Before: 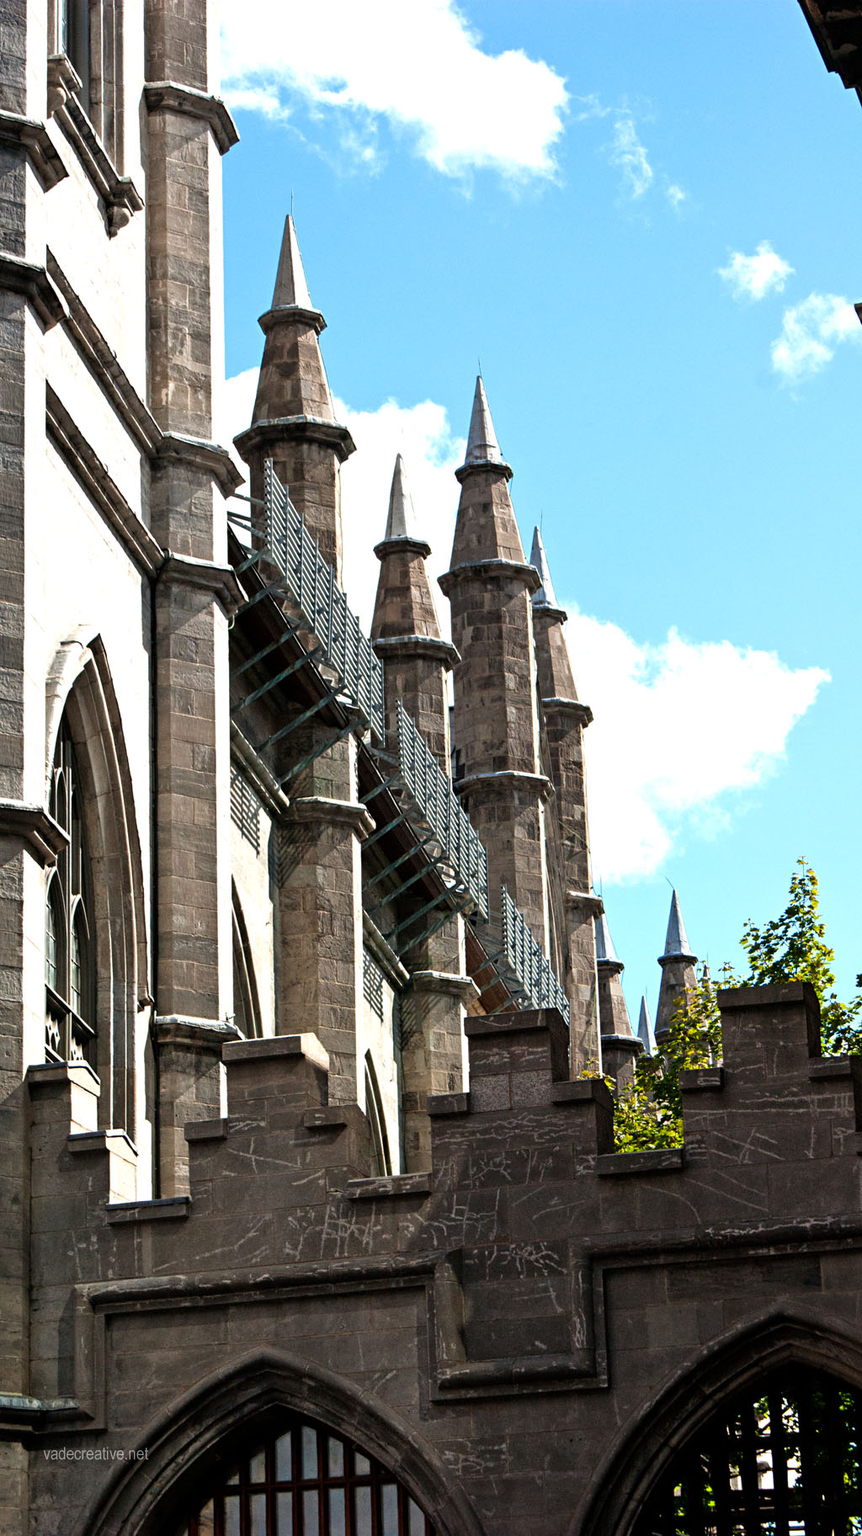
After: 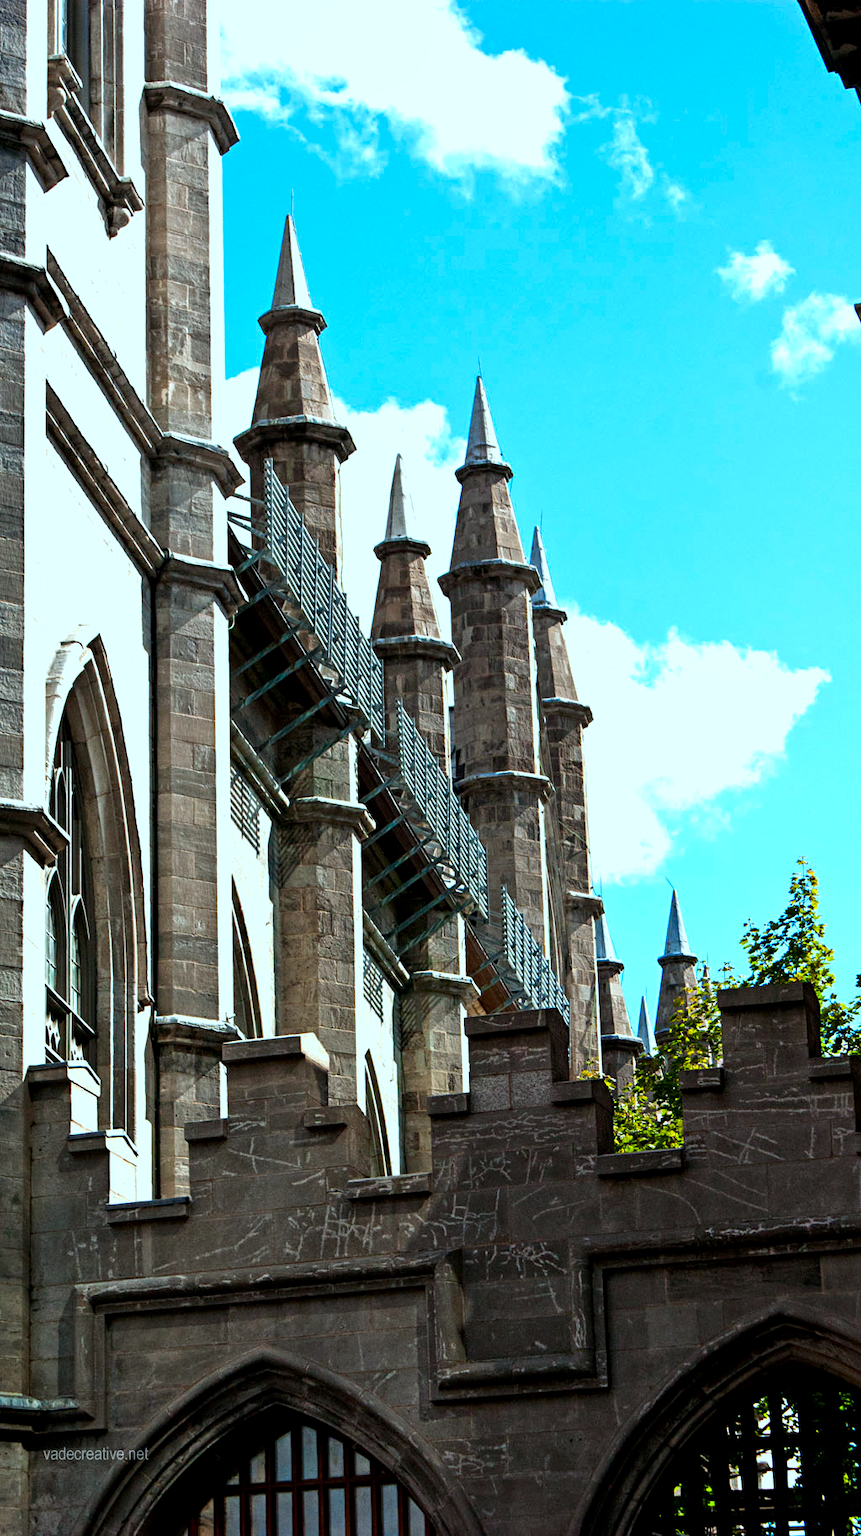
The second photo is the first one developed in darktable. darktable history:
local contrast: highlights 100%, shadows 100%, detail 120%, midtone range 0.2
color correction: highlights a* -10.04, highlights b* -10.37
contrast brightness saturation: contrast 0.09, saturation 0.28
